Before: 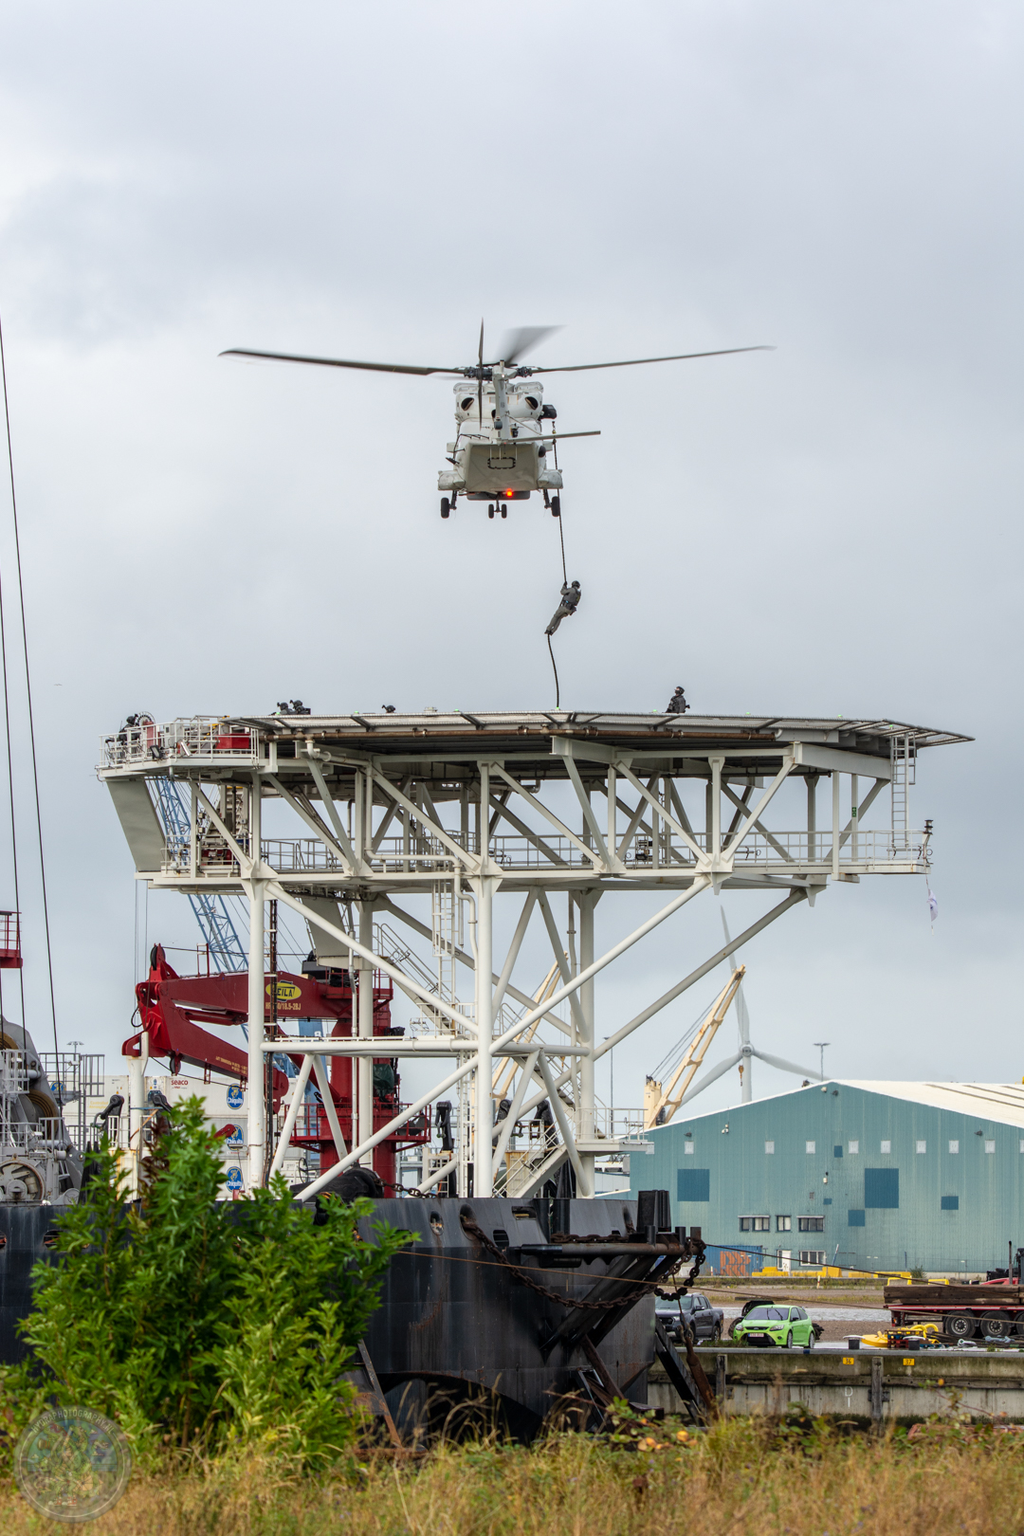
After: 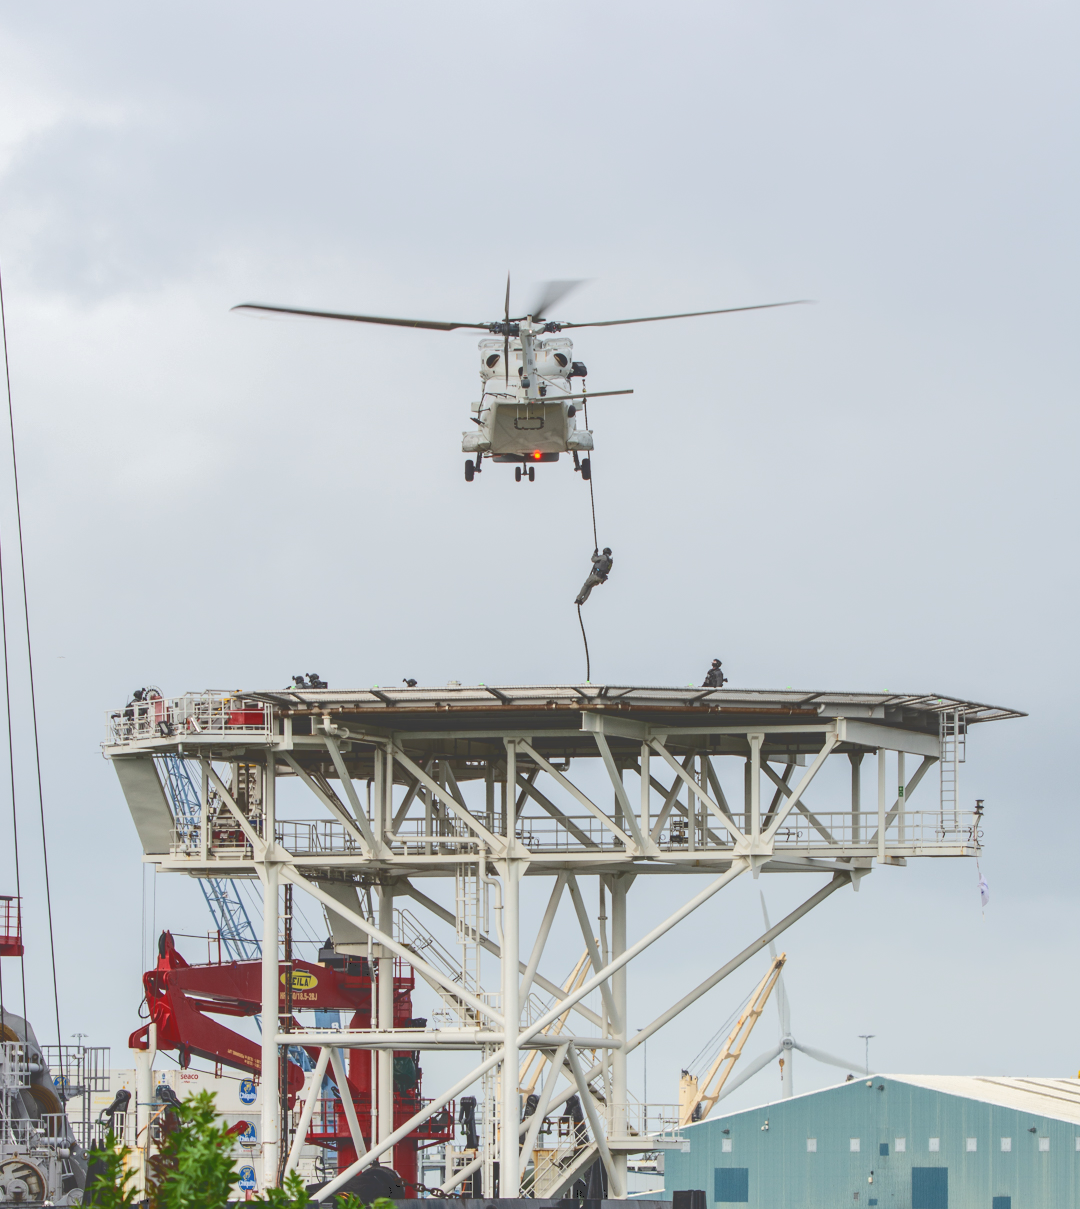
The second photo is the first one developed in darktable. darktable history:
tone curve: curves: ch0 [(0, 0) (0.003, 0.241) (0.011, 0.241) (0.025, 0.242) (0.044, 0.246) (0.069, 0.25) (0.1, 0.251) (0.136, 0.256) (0.177, 0.275) (0.224, 0.293) (0.277, 0.326) (0.335, 0.38) (0.399, 0.449) (0.468, 0.525) (0.543, 0.606) (0.623, 0.683) (0.709, 0.751) (0.801, 0.824) (0.898, 0.871) (1, 1)], color space Lab, independent channels, preserve colors none
crop: top 4.048%, bottom 21.29%
